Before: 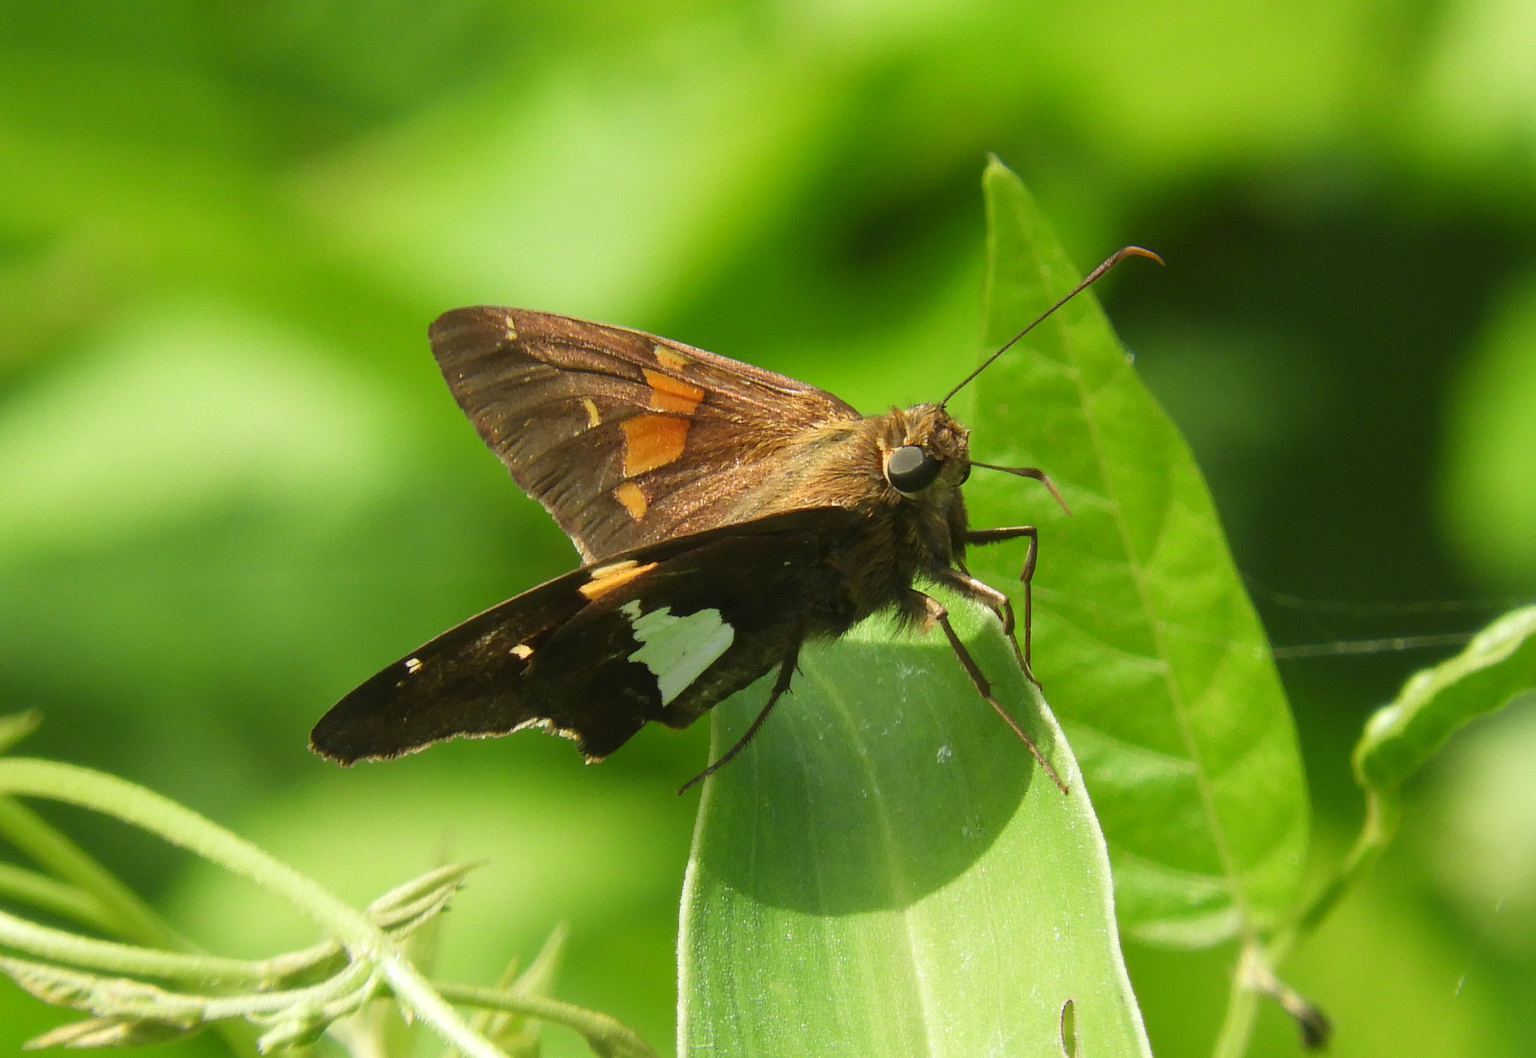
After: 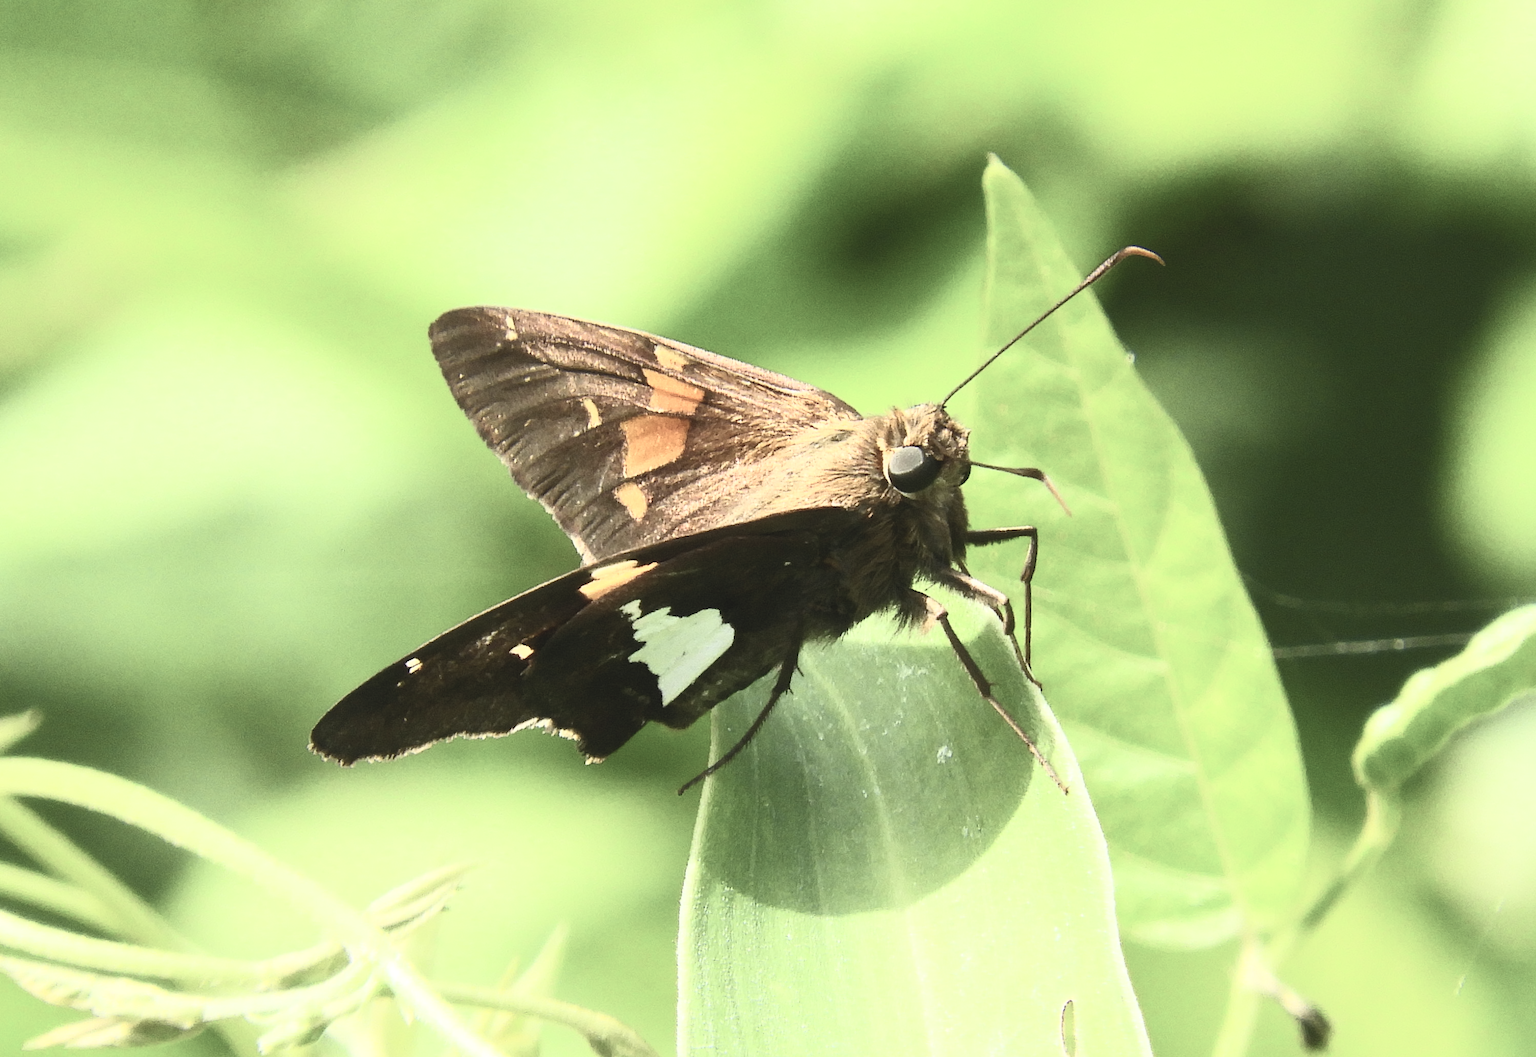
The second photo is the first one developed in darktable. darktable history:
contrast brightness saturation: contrast 0.584, brightness 0.579, saturation -0.343
